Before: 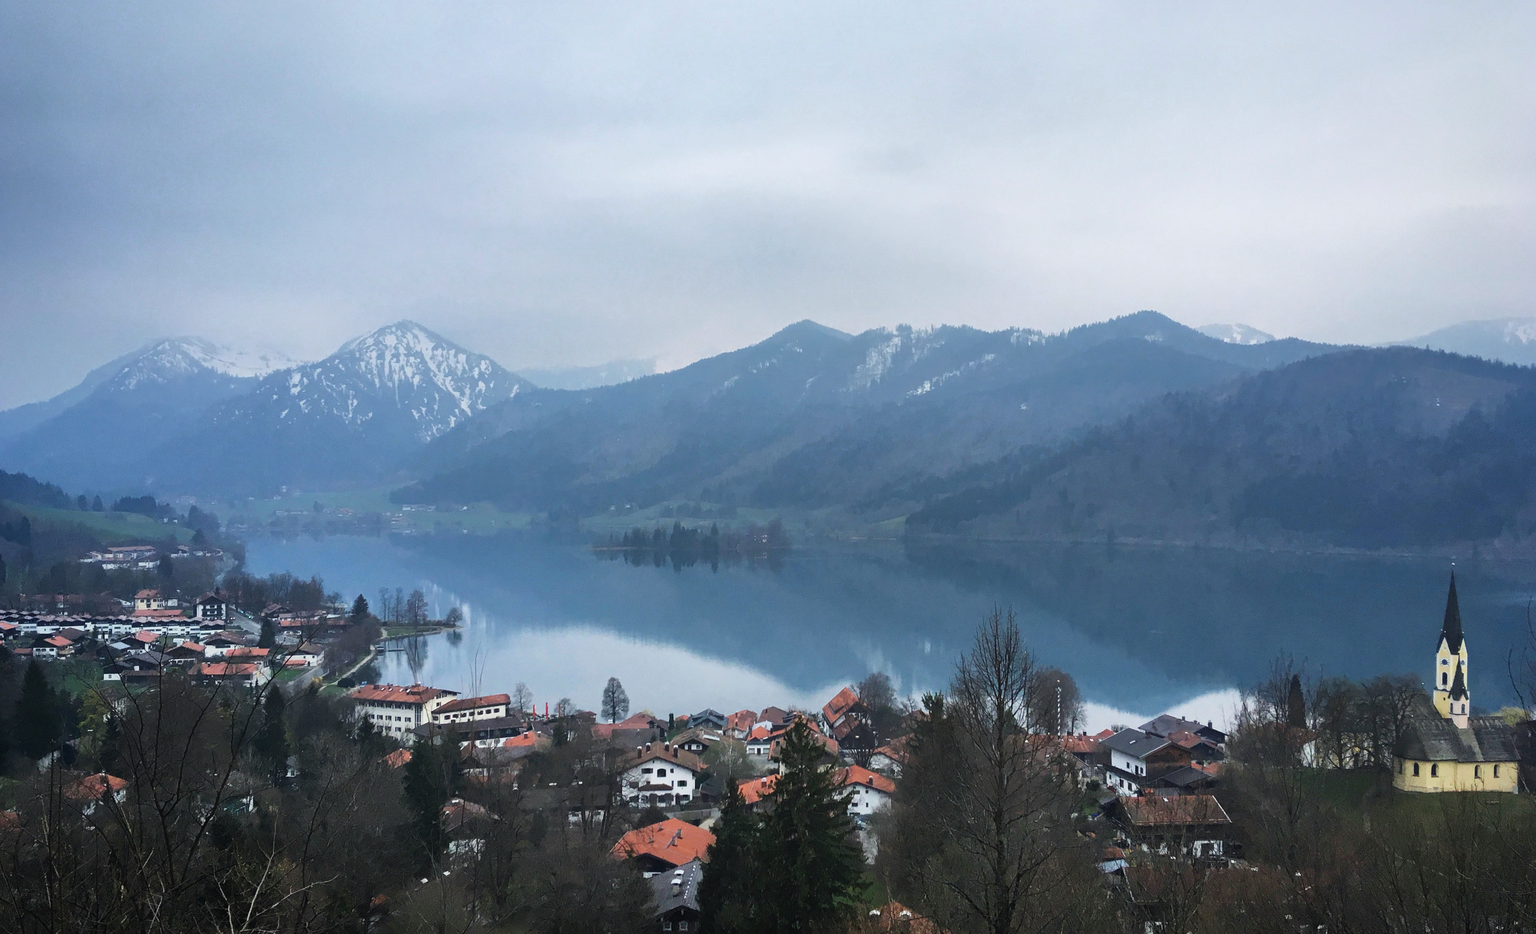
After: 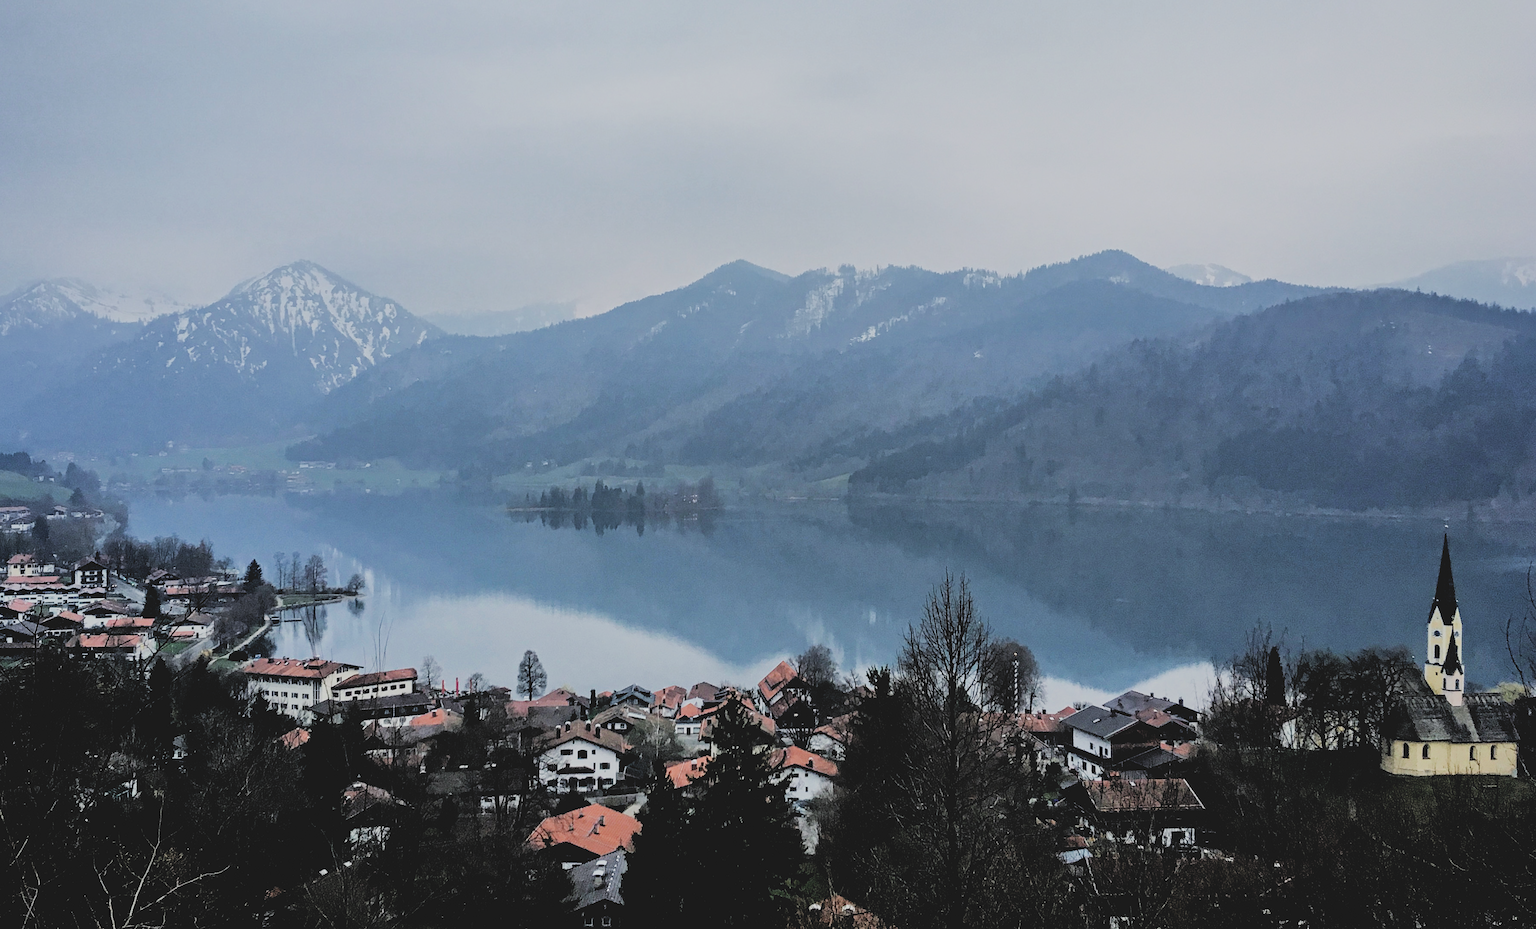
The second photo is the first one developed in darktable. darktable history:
contrast equalizer: y [[0.5, 0.542, 0.583, 0.625, 0.667, 0.708], [0.5 ×6], [0.5 ×6], [0 ×6], [0 ×6]], mix 0.546
filmic rgb: black relative exposure -2.9 EV, white relative exposure 4.56 EV, hardness 1.71, contrast 1.247
contrast brightness saturation: contrast -0.145, brightness 0.055, saturation -0.138
crop and rotate: left 8.358%, top 8.81%
